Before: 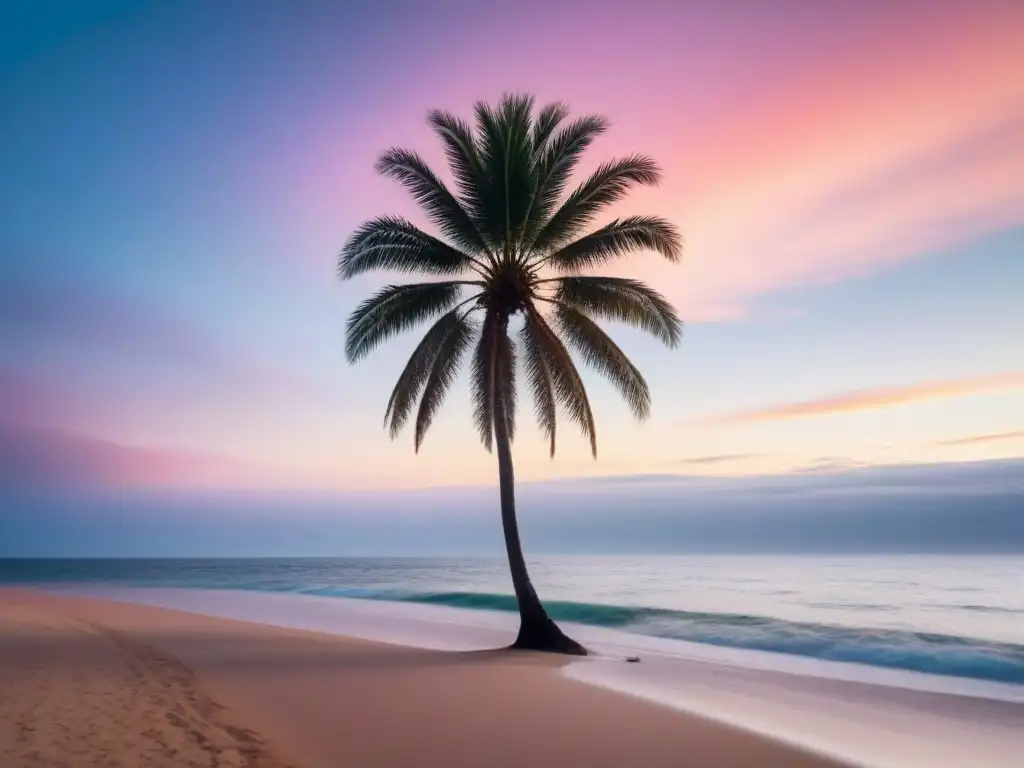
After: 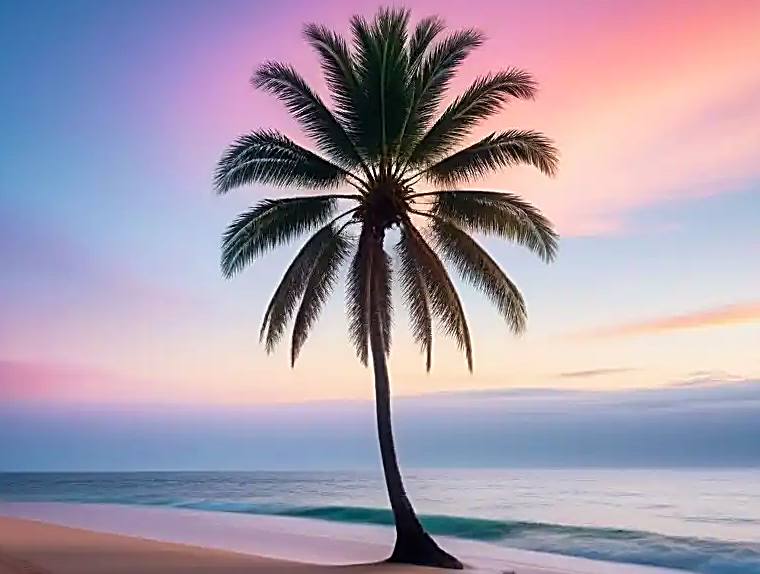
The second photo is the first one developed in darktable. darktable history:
sharpen: amount 1.015
velvia: on, module defaults
crop and rotate: left 12.206%, top 11.328%, right 13.536%, bottom 13.906%
